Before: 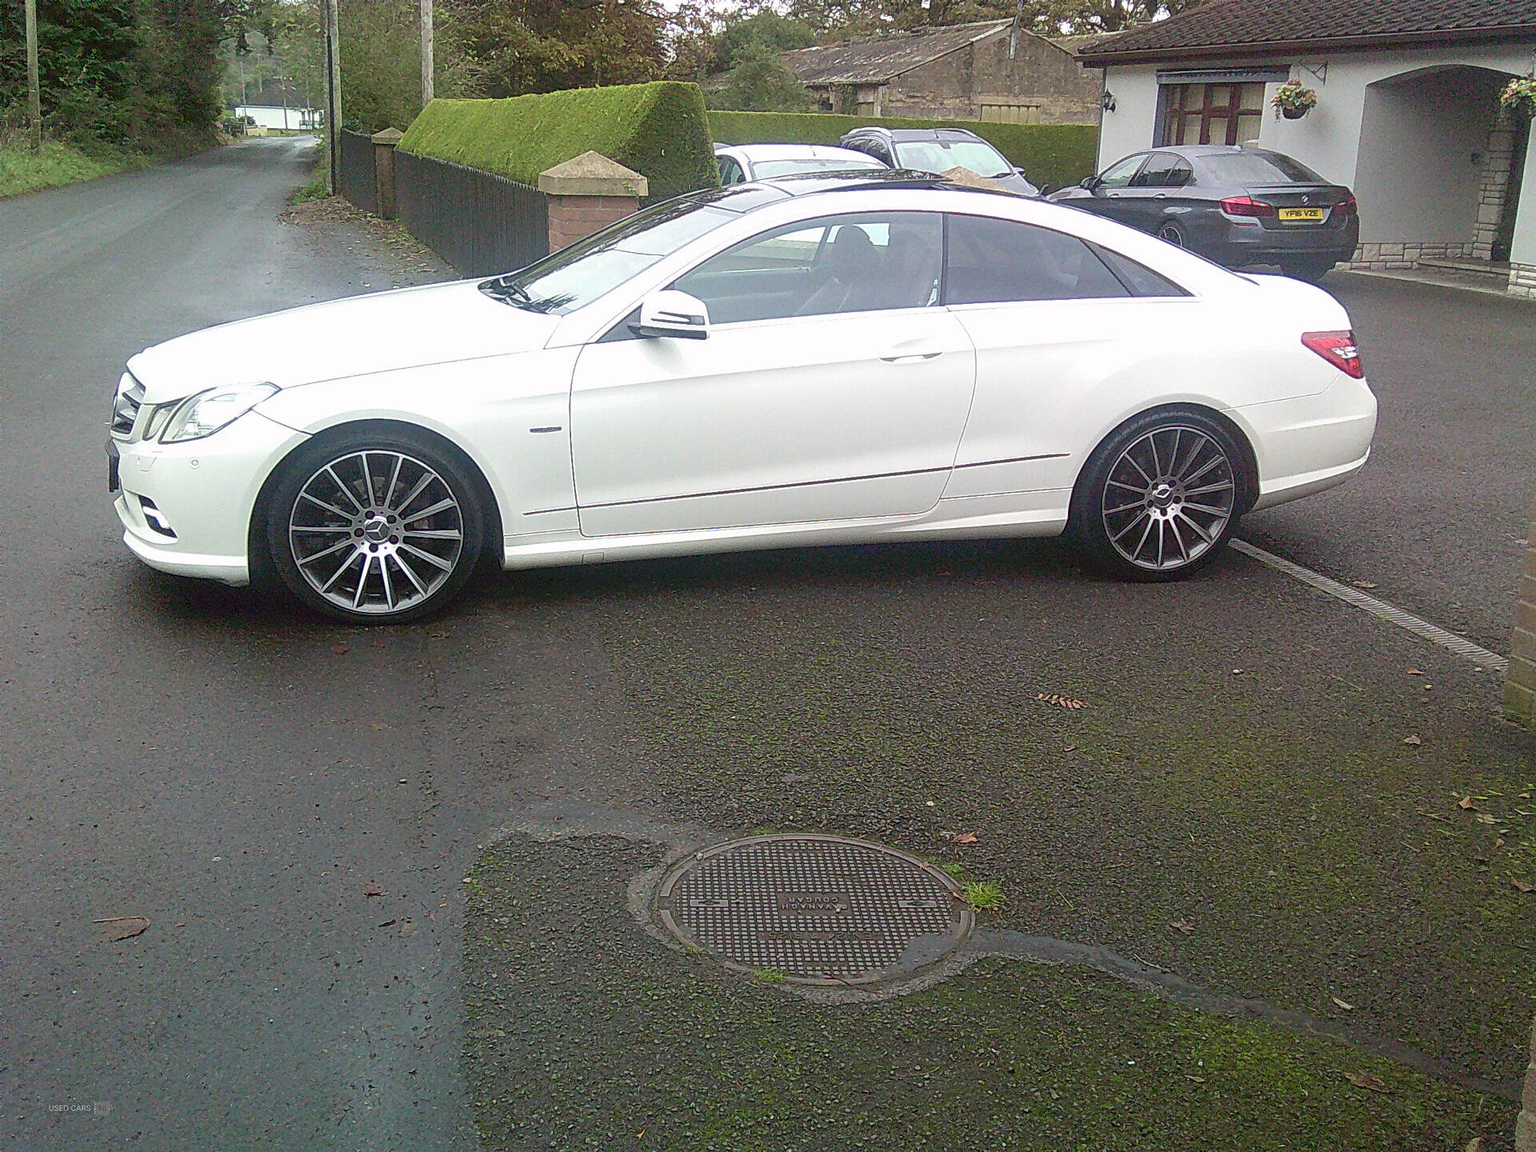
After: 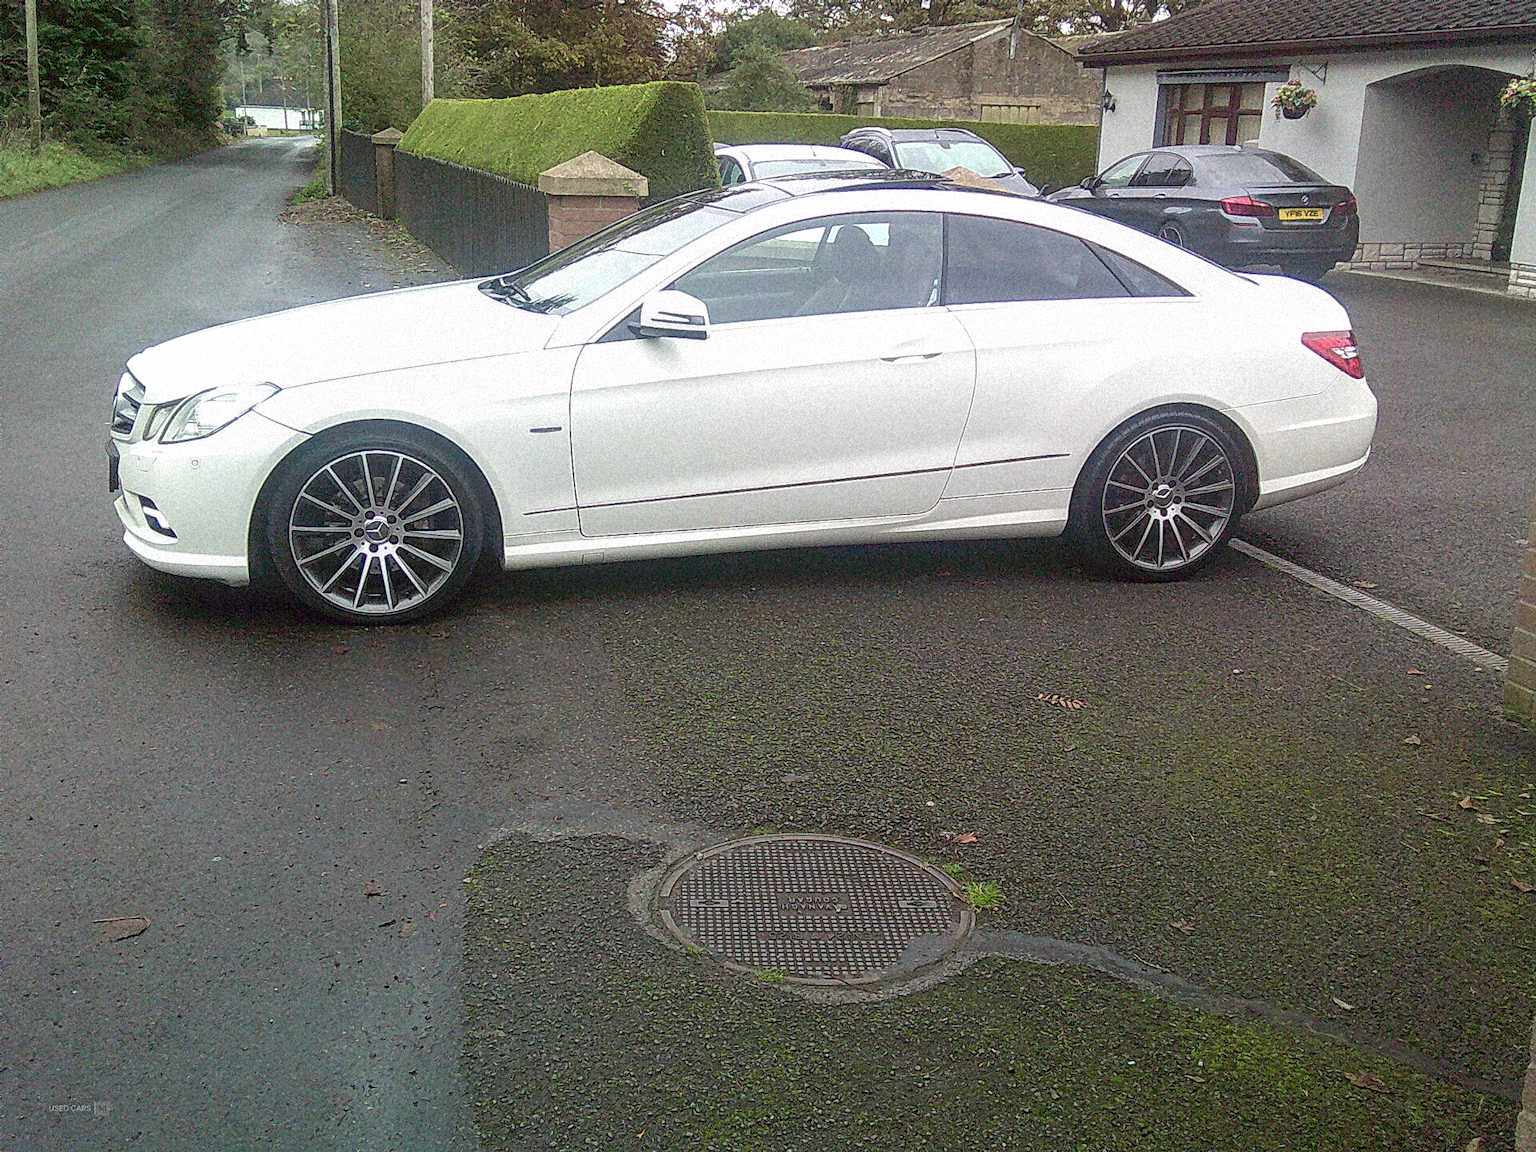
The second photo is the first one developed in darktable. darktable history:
local contrast: on, module defaults
grain: coarseness 9.38 ISO, strength 34.99%, mid-tones bias 0%
